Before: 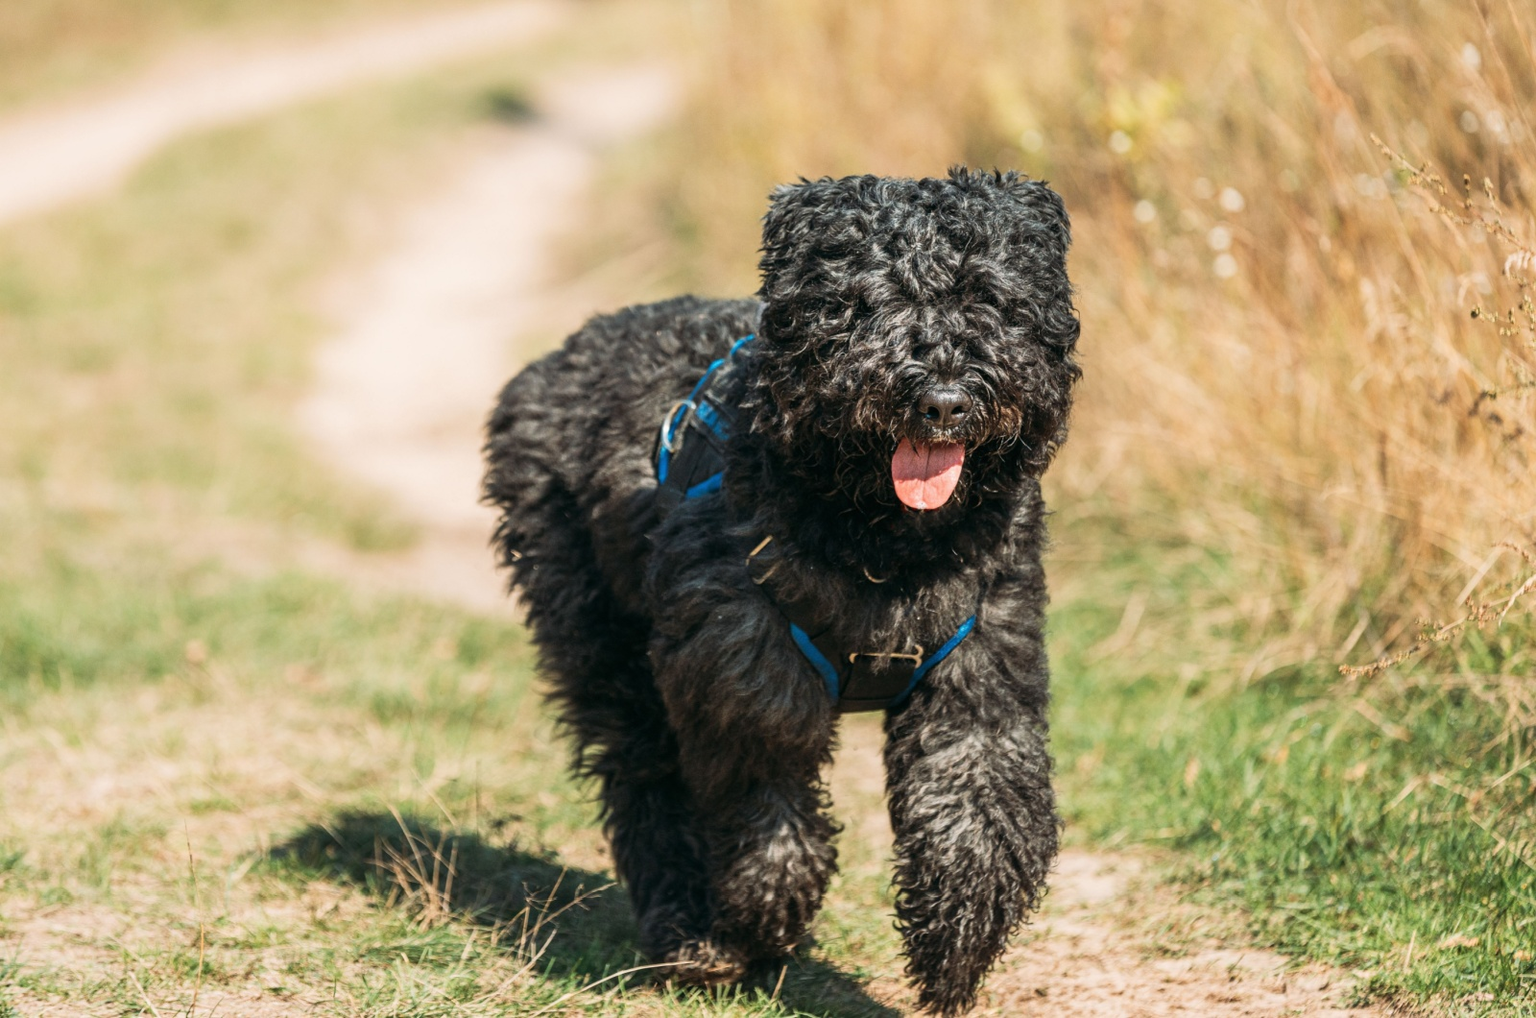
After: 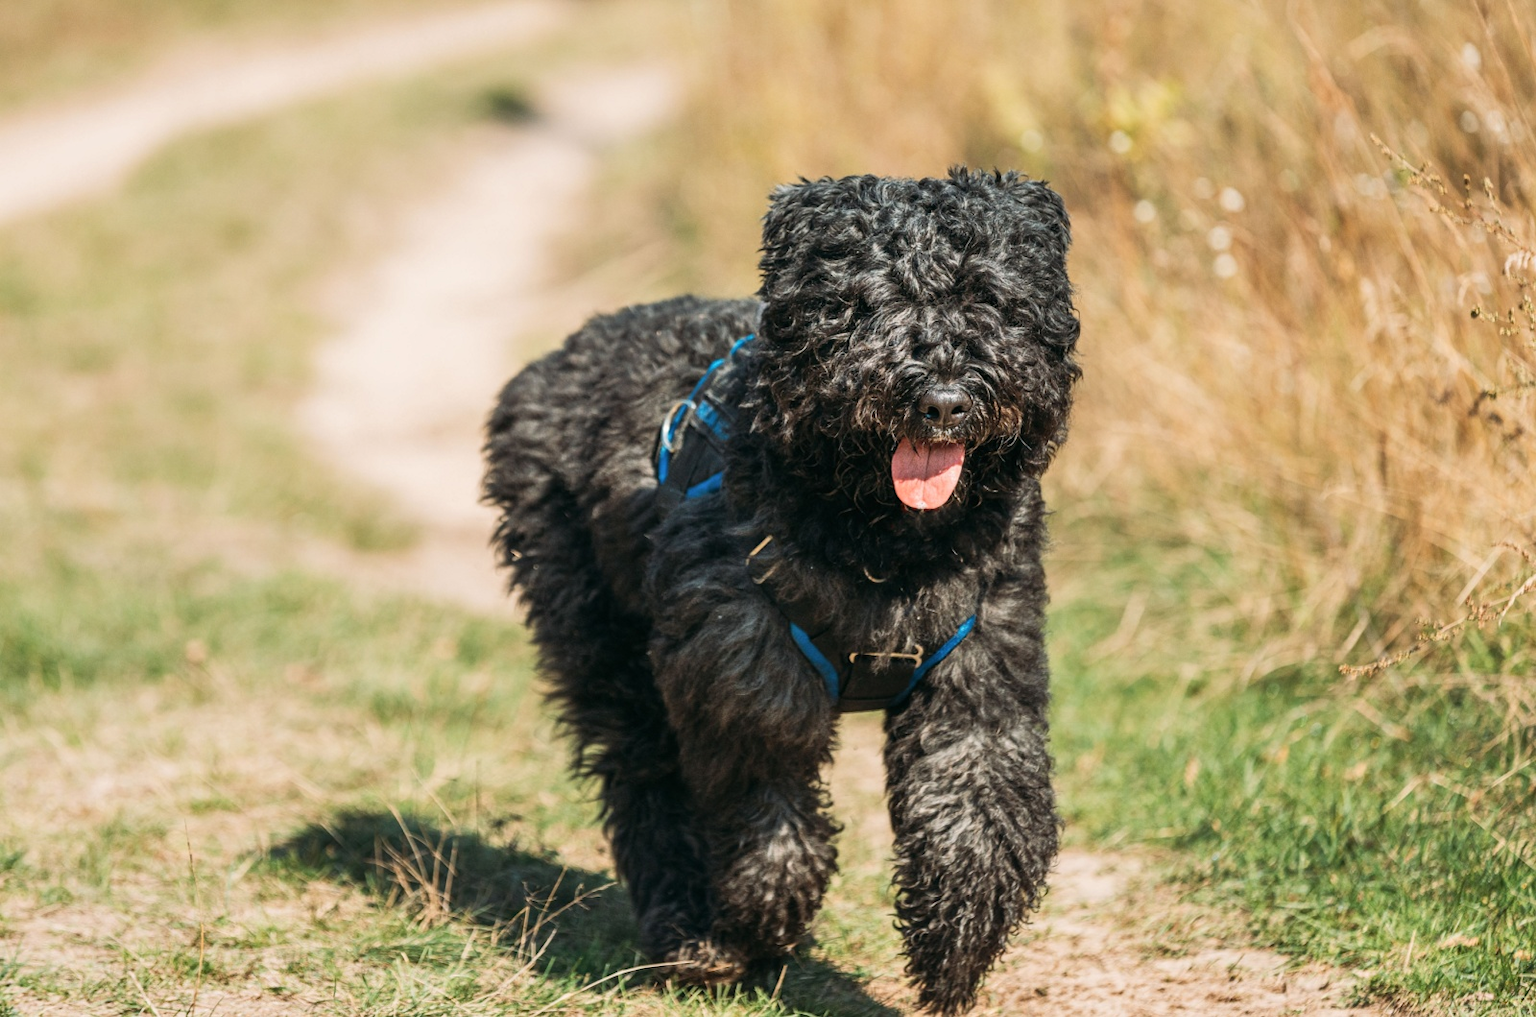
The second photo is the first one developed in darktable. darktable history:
shadows and highlights: shadows 32.18, highlights -32.59, soften with gaussian
